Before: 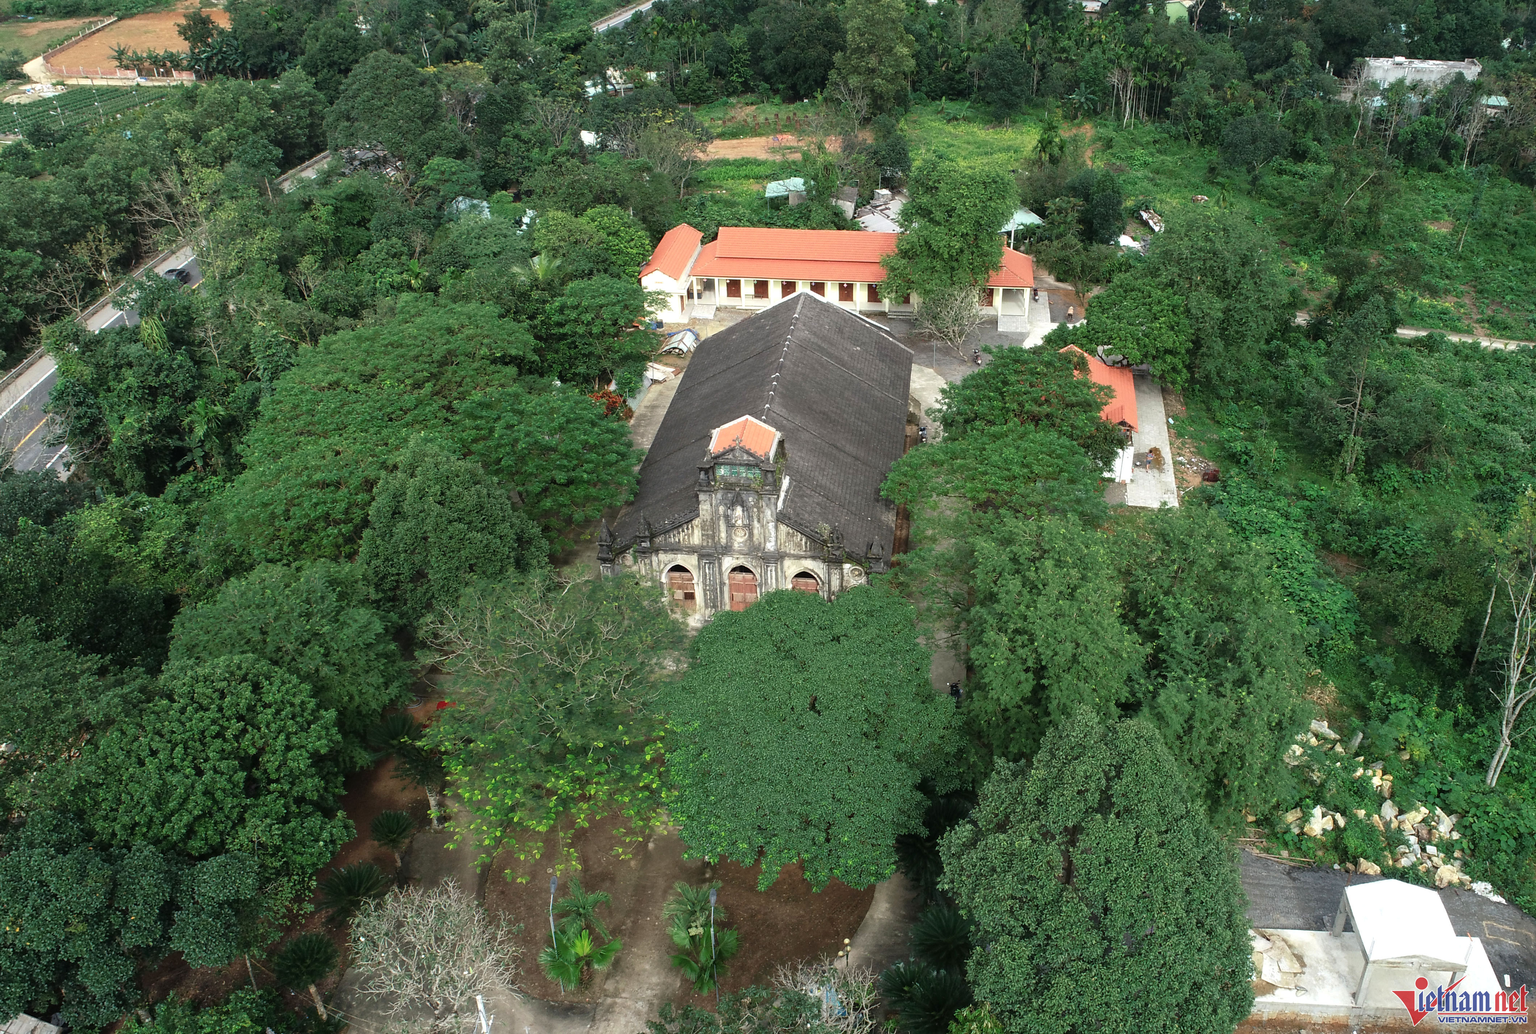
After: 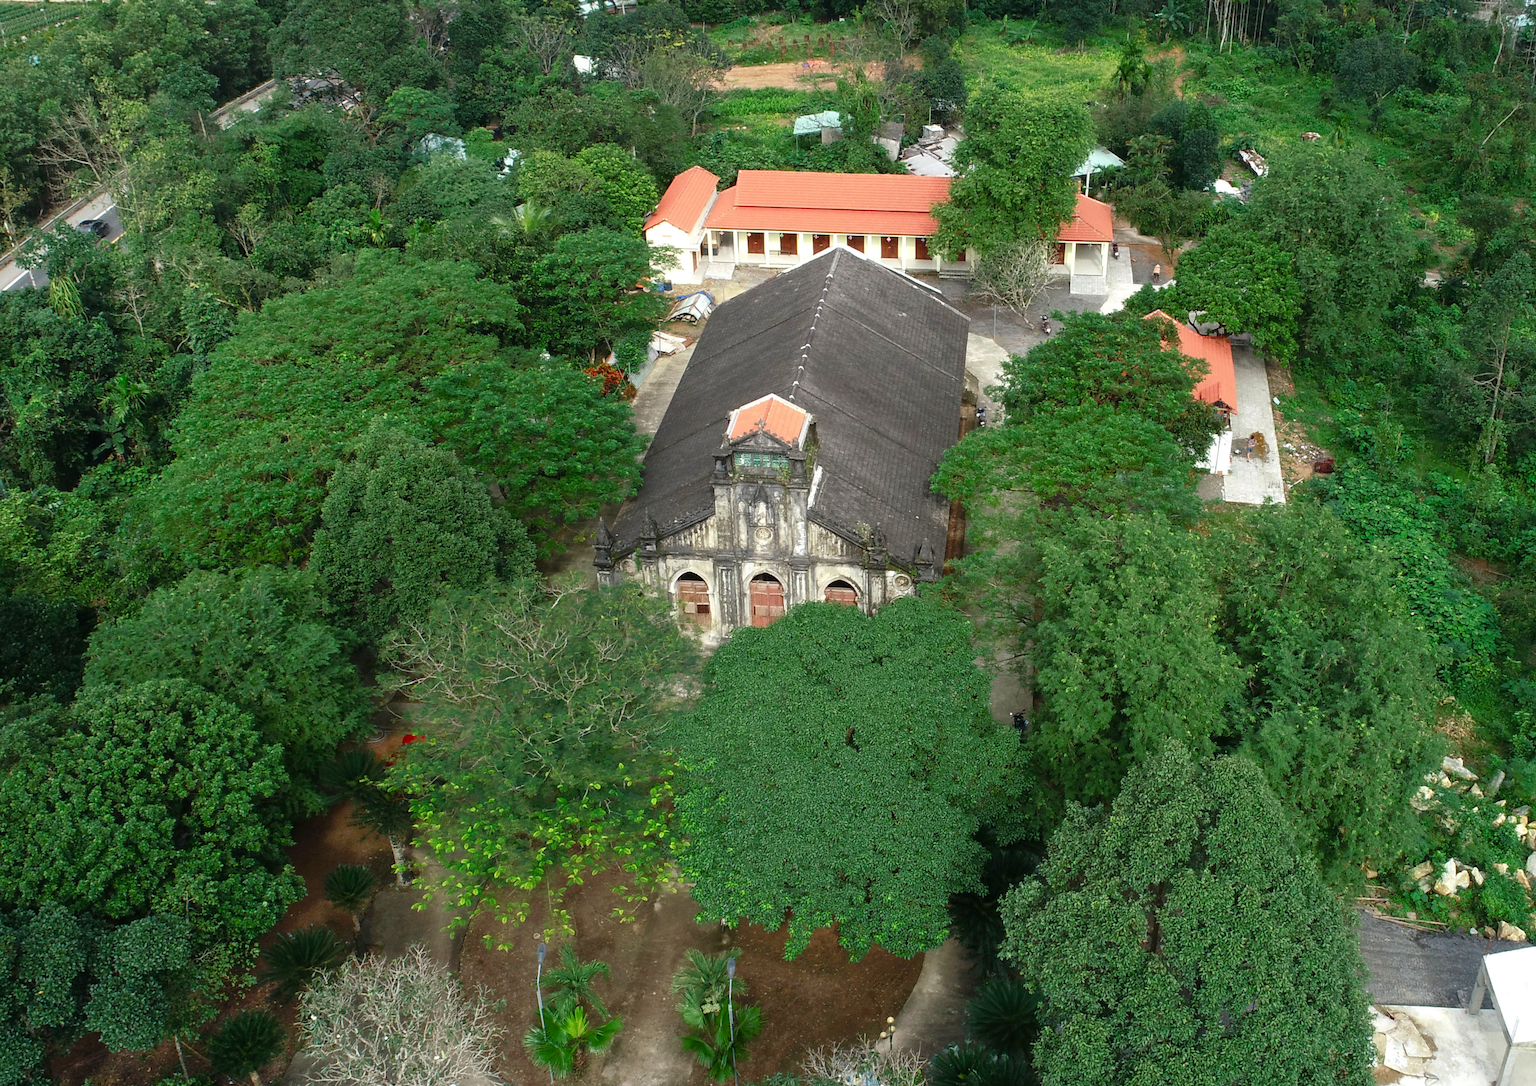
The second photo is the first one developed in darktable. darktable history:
color balance rgb: perceptual saturation grading › global saturation 20%, perceptual saturation grading › highlights -25%, perceptual saturation grading › shadows 25%
vibrance: vibrance 15%
crop: left 6.446%, top 8.188%, right 9.538%, bottom 3.548%
